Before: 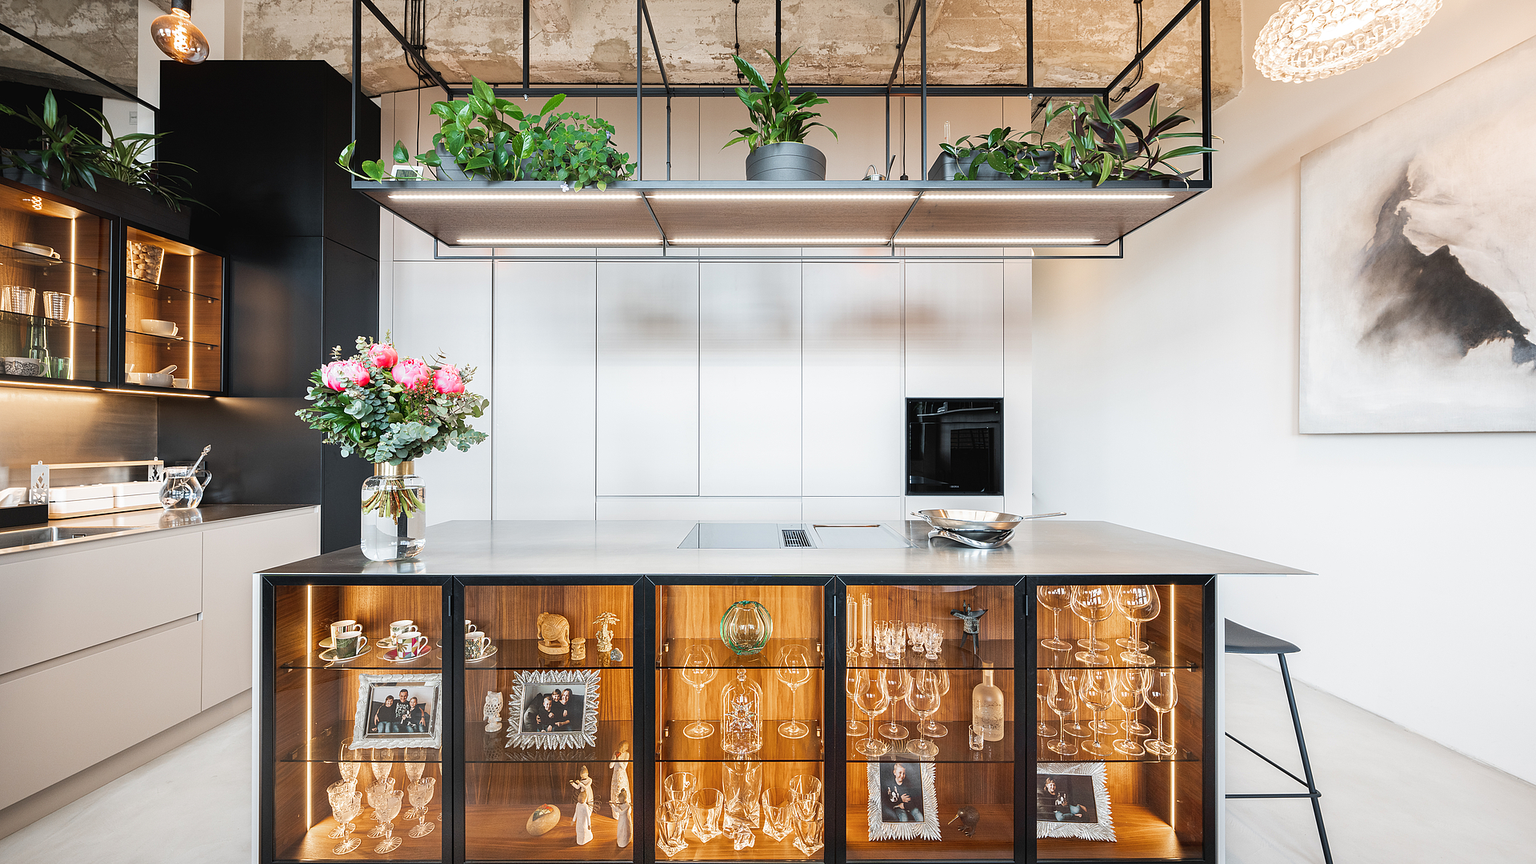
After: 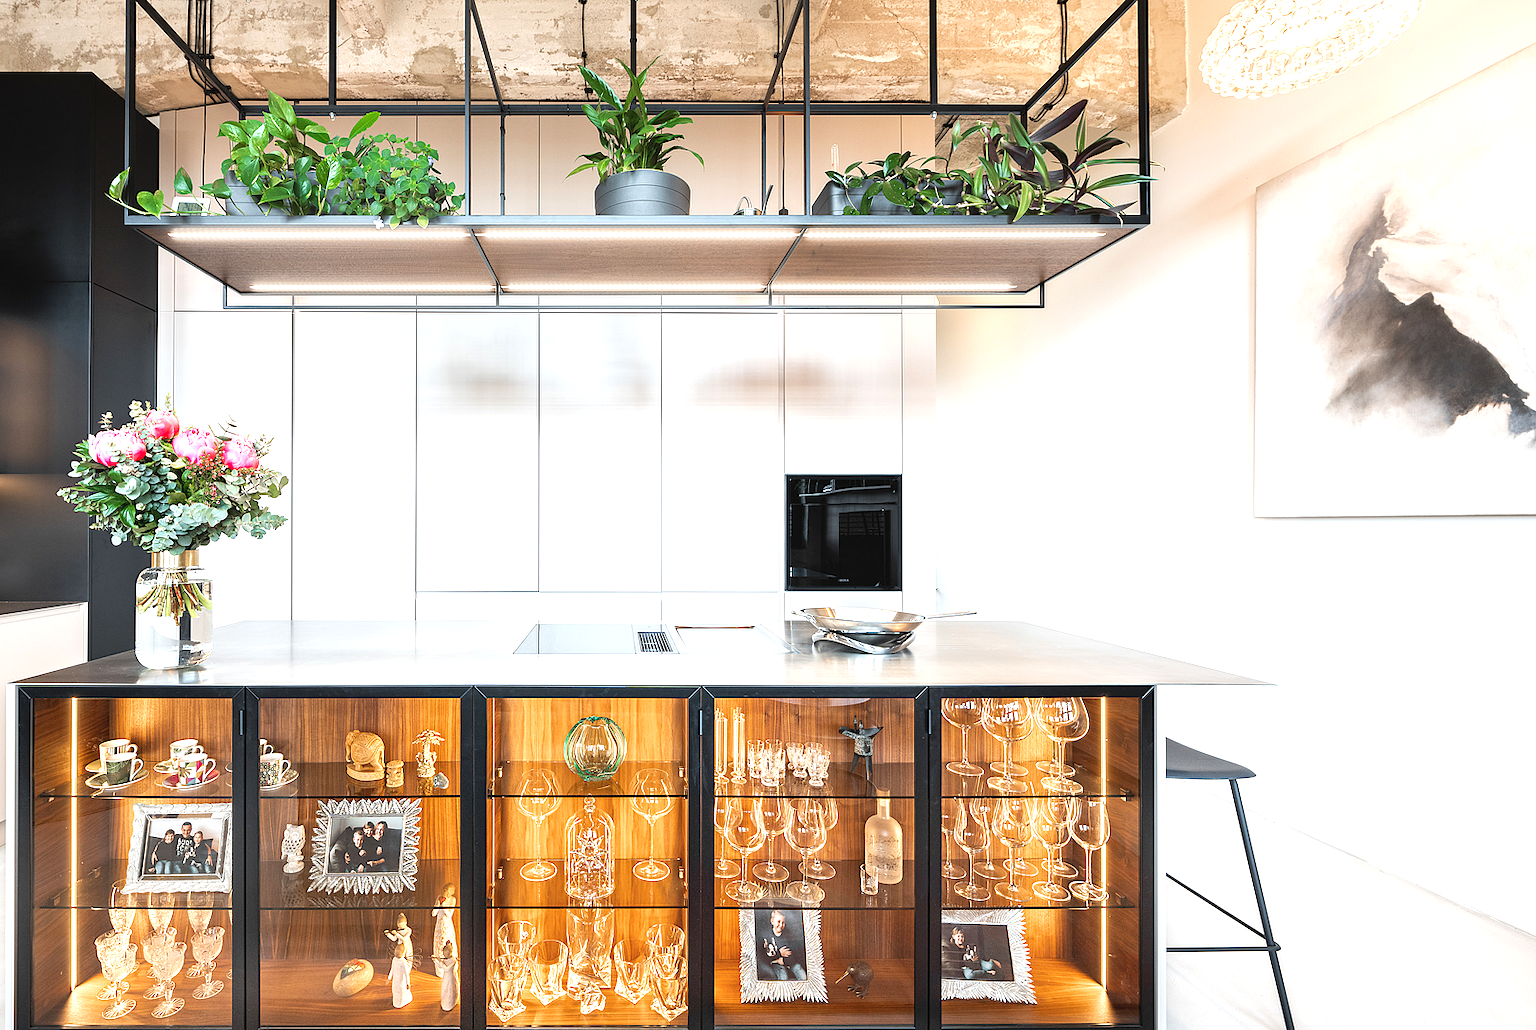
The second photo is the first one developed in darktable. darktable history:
exposure: exposure 0.629 EV, compensate highlight preservation false
crop: left 16.104%
